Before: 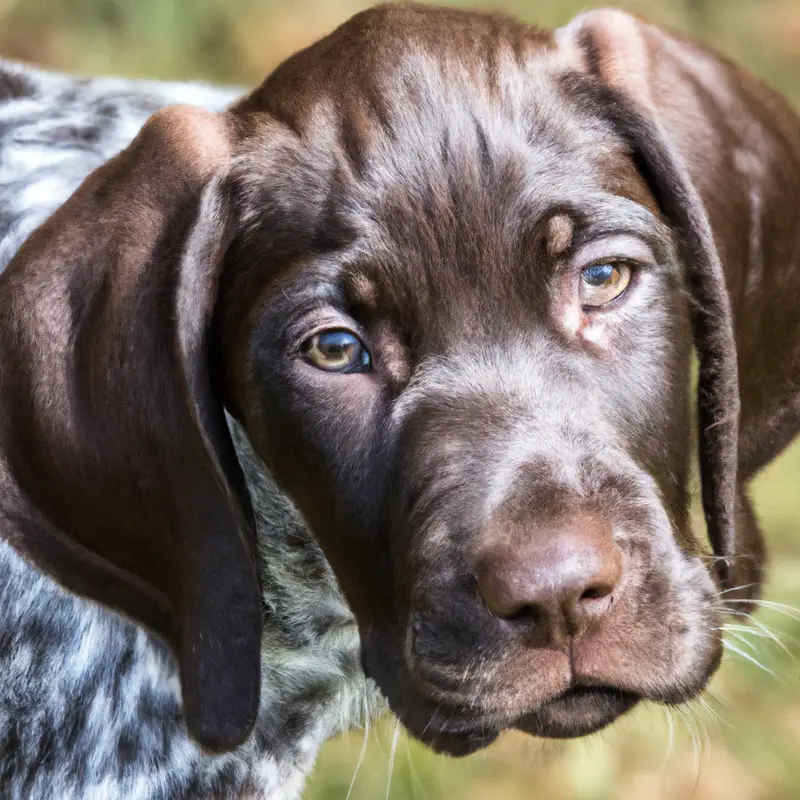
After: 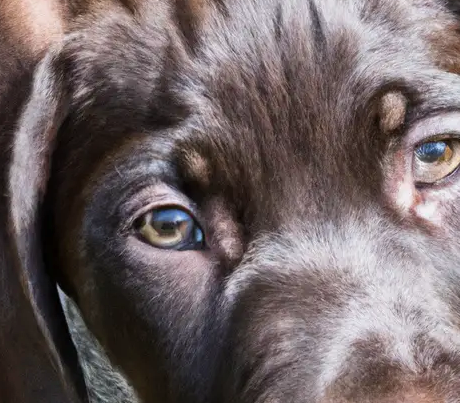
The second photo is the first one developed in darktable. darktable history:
shadows and highlights: white point adjustment -3.66, highlights -63.32, soften with gaussian
crop: left 20.893%, top 15.48%, right 21.488%, bottom 34.079%
